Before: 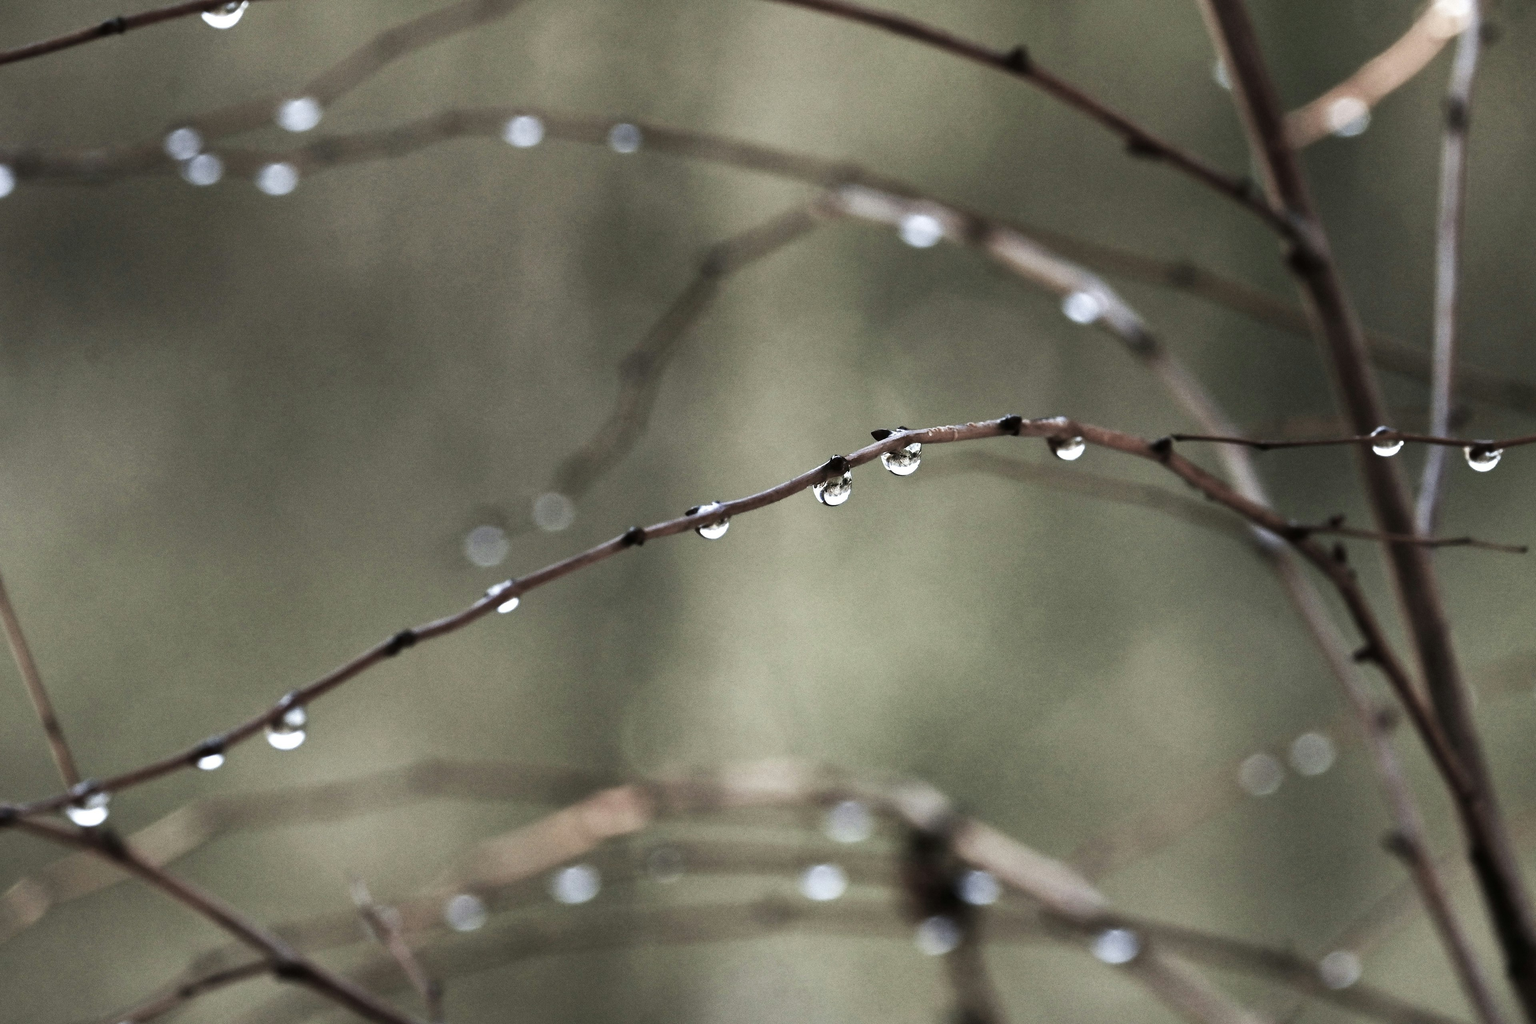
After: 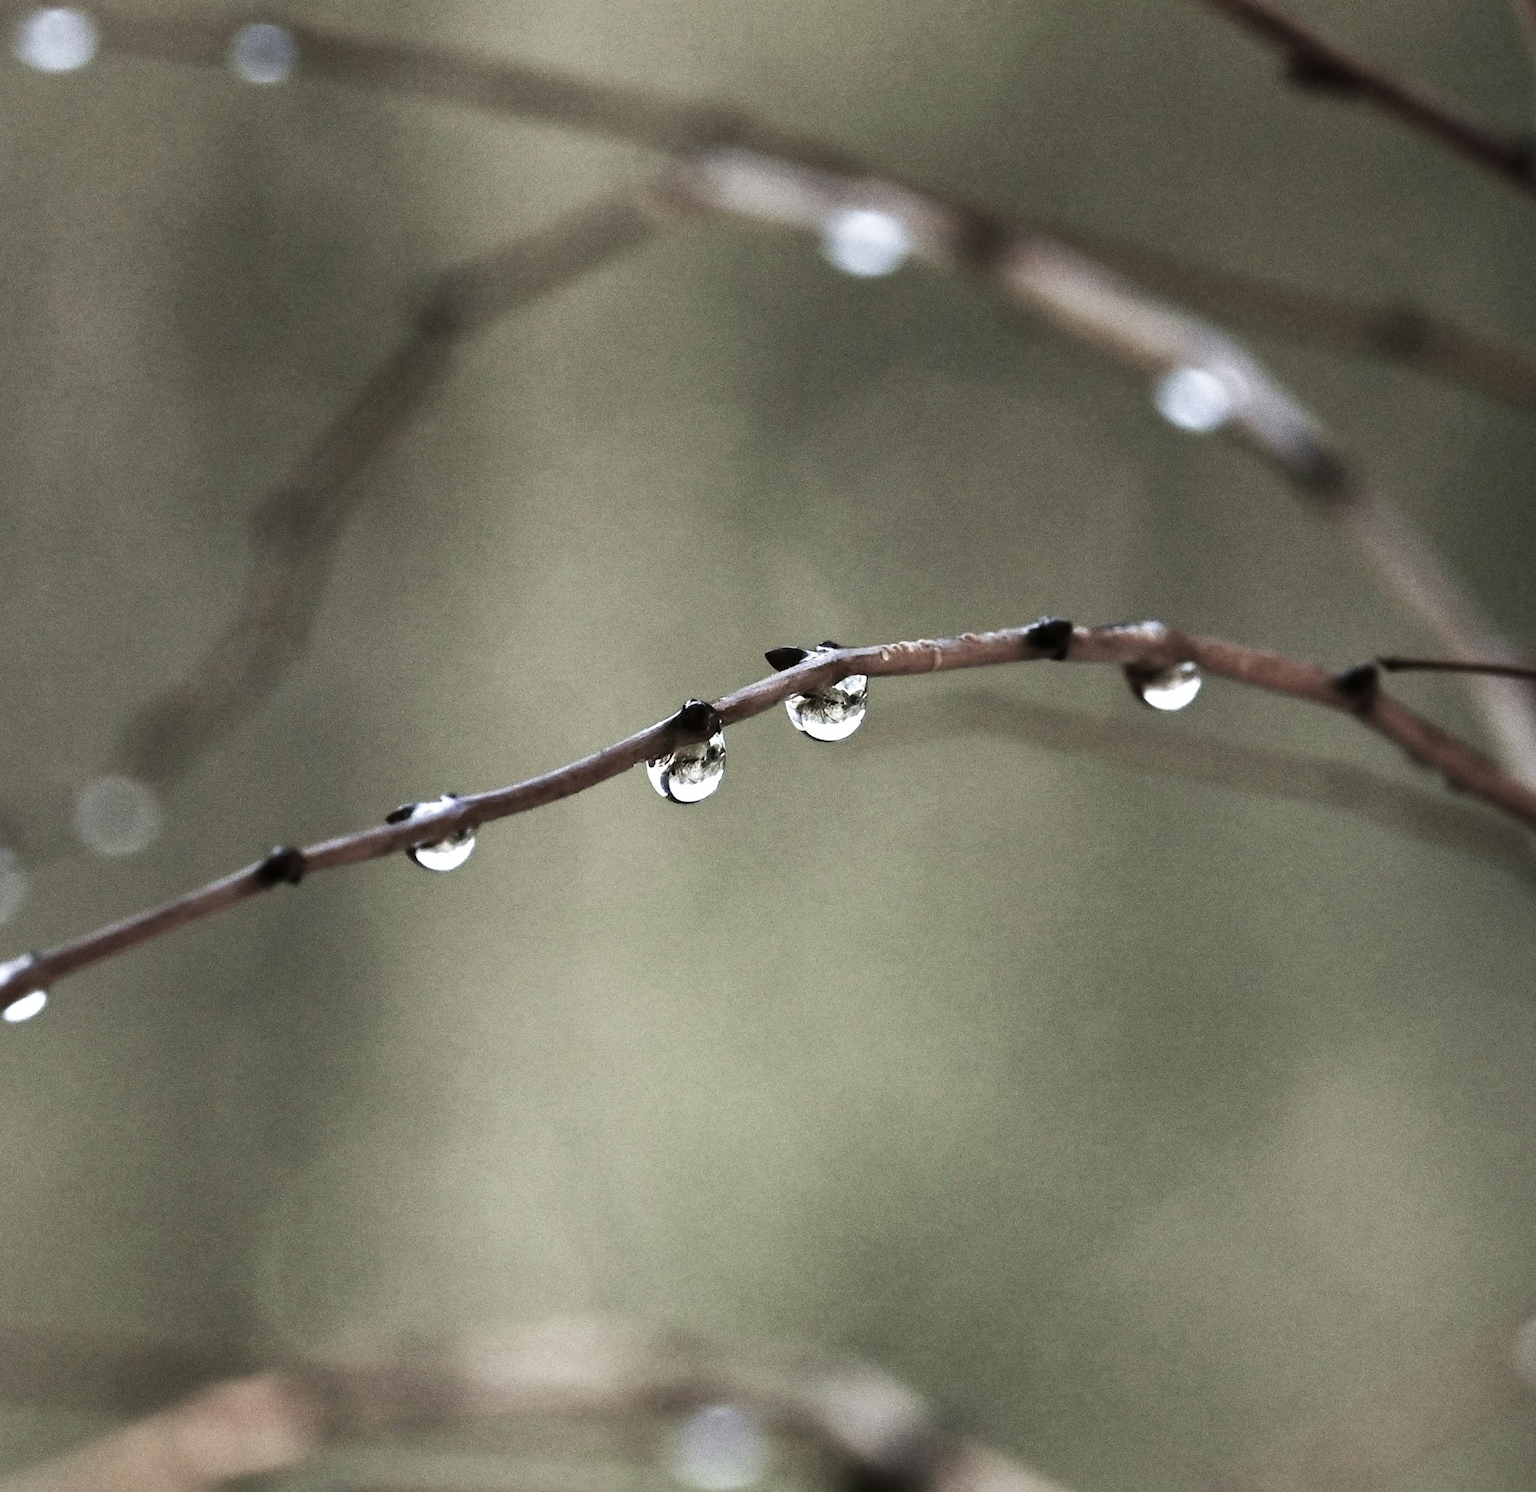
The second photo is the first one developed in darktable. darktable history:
crop: left 32.296%, top 10.959%, right 18.651%, bottom 17.549%
